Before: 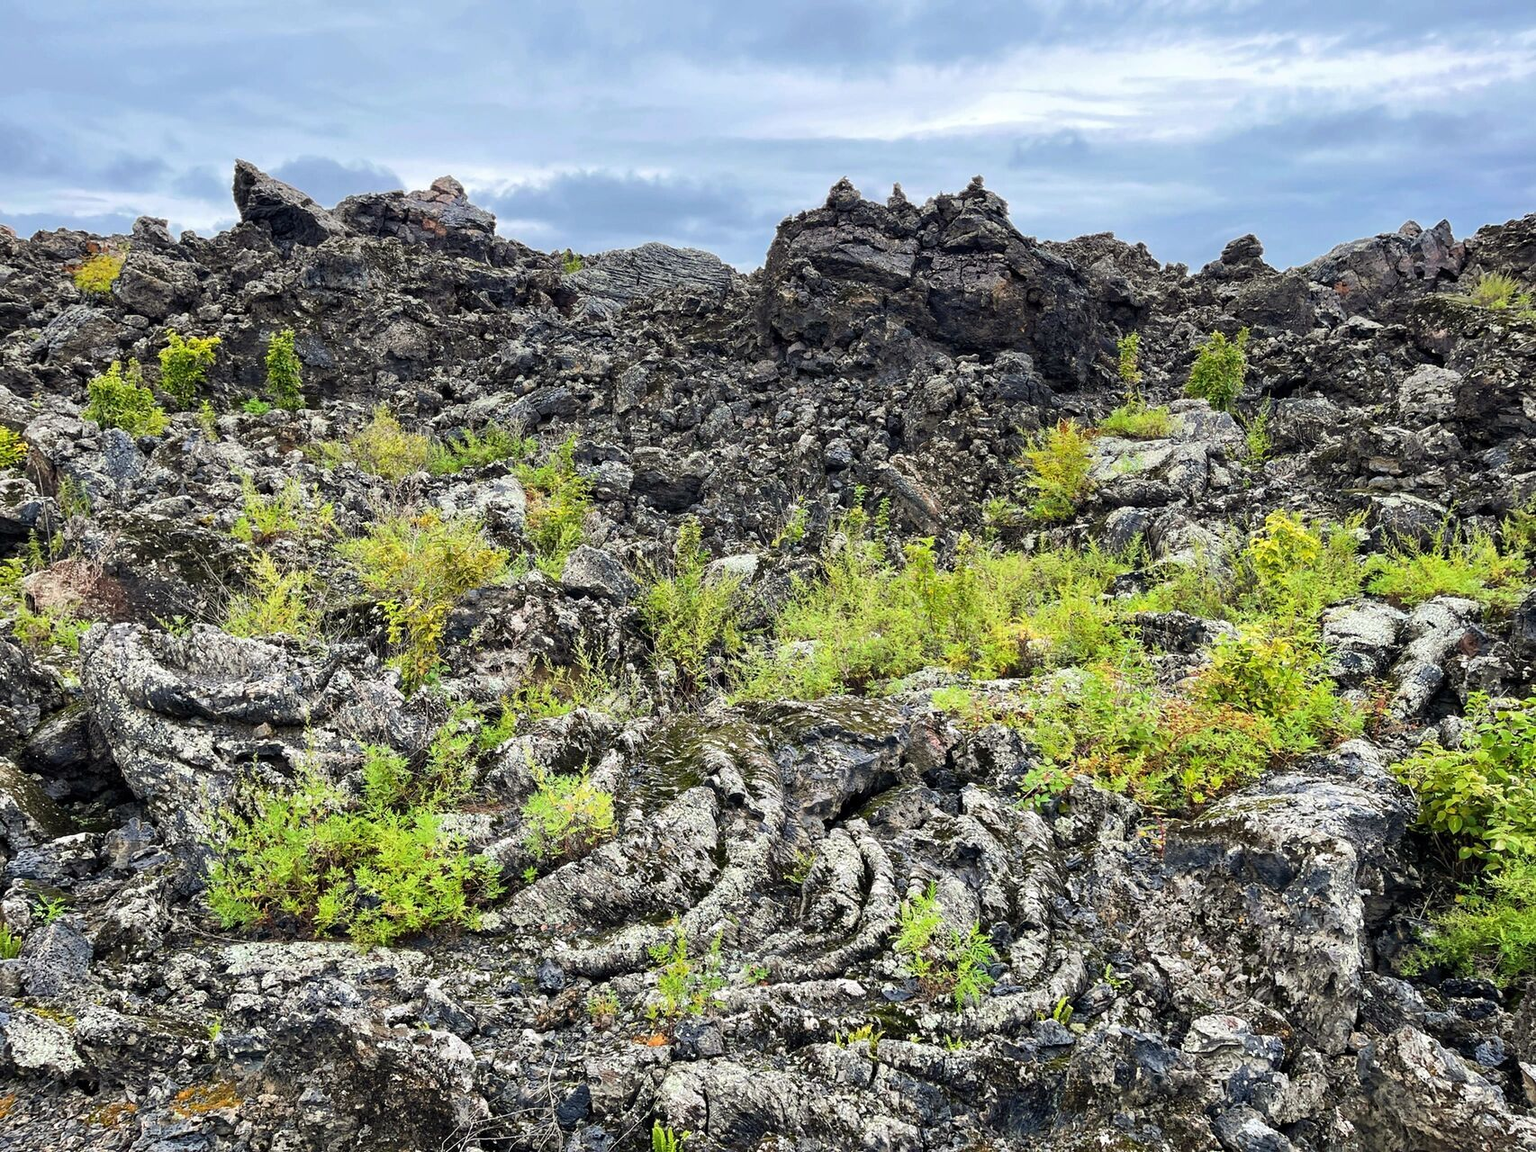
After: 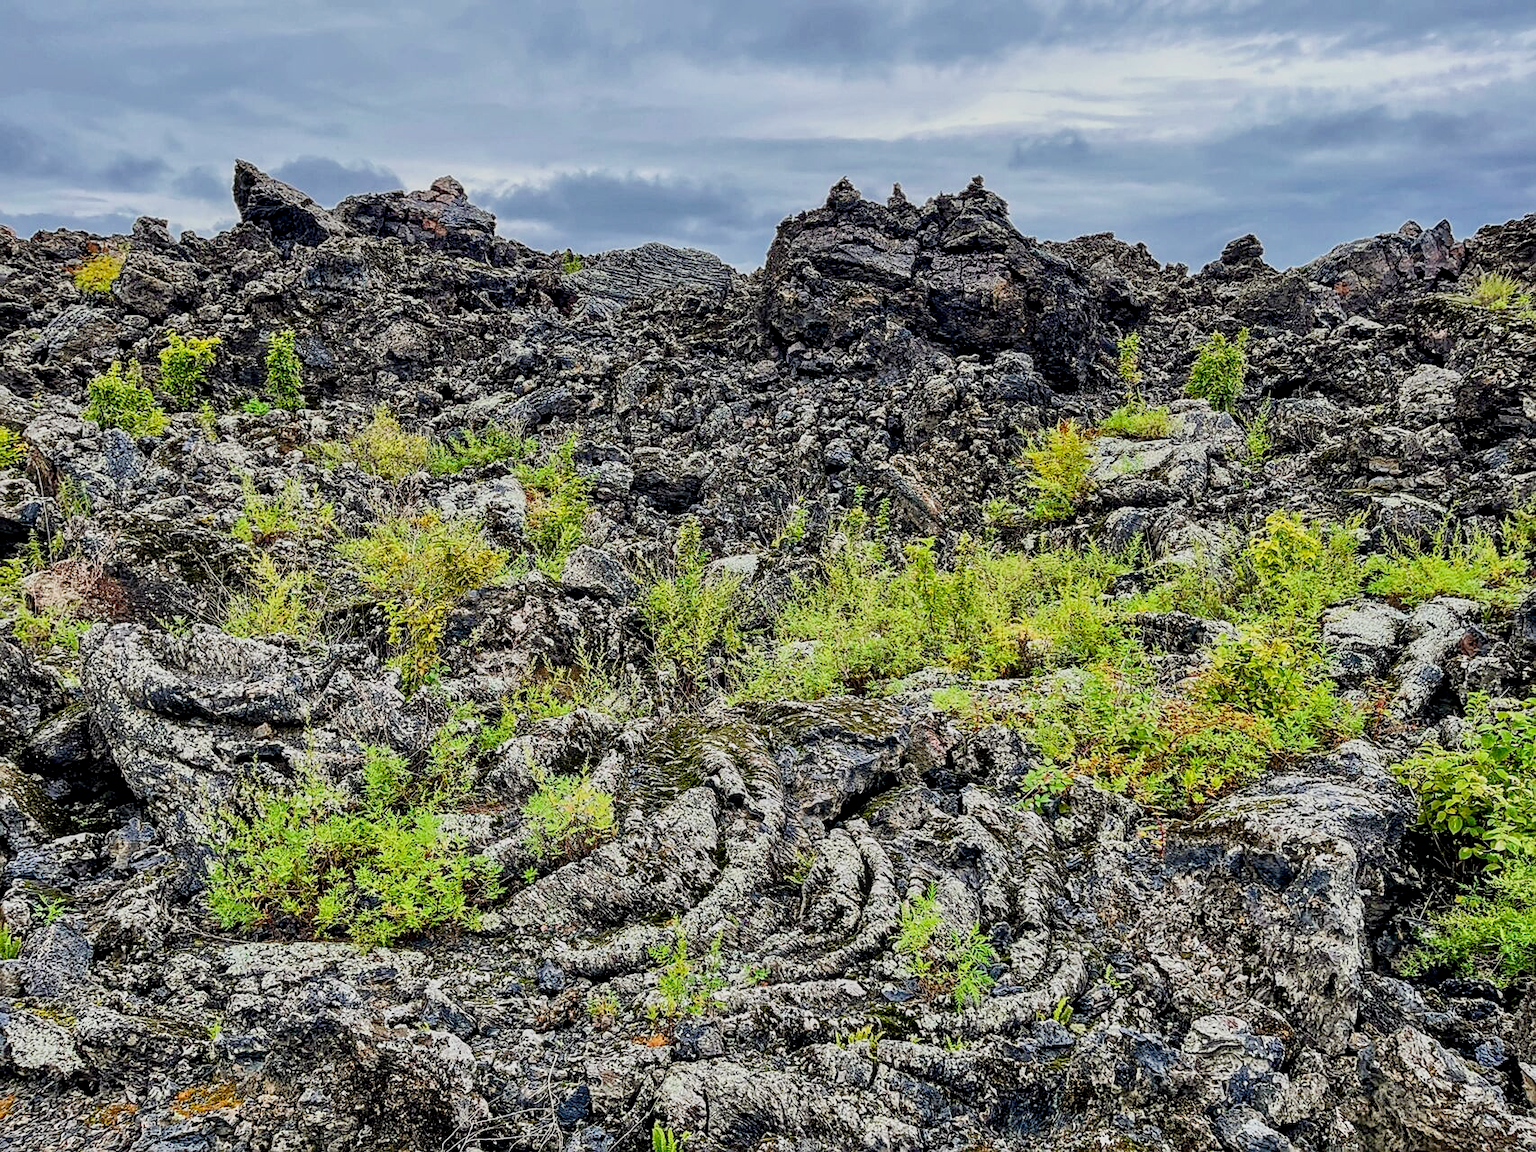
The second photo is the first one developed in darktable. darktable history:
local contrast: detail 130%
exposure: compensate highlight preservation false
tone equalizer: -7 EV 0.152 EV, -6 EV 0.599 EV, -5 EV 1.16 EV, -4 EV 1.3 EV, -3 EV 1.13 EV, -2 EV 0.6 EV, -1 EV 0.164 EV, mask exposure compensation -0.512 EV
sharpen: amount 0.492
contrast brightness saturation: contrast 0.192, brightness -0.222, saturation 0.117
filmic rgb: black relative exposure -7.65 EV, white relative exposure 4.56 EV, hardness 3.61, contrast 0.986
